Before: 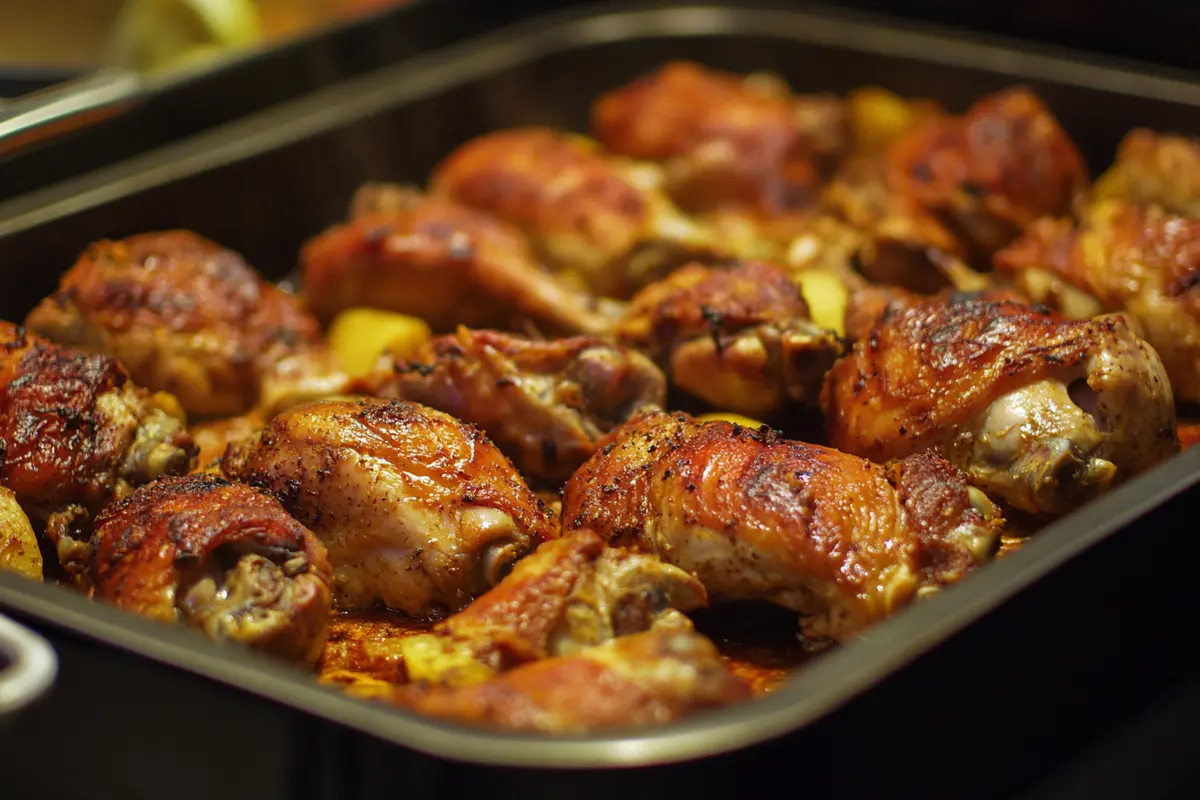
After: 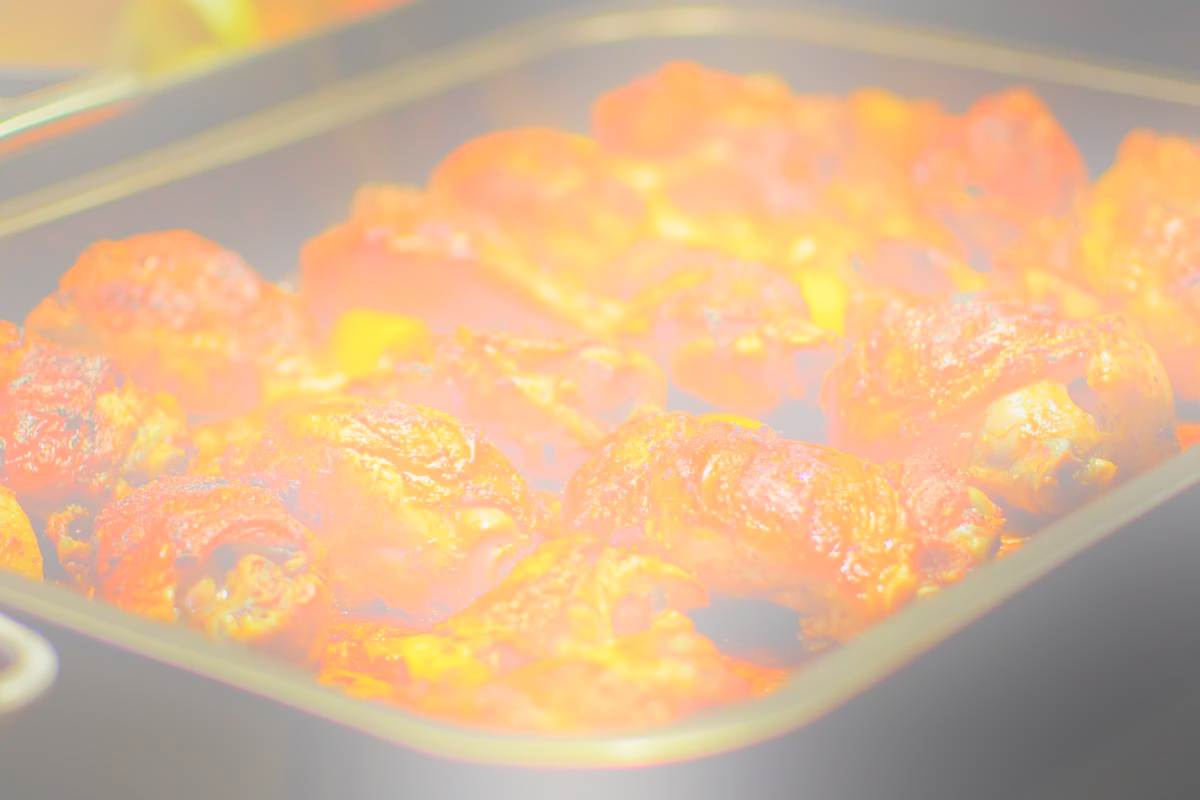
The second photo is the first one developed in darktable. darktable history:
exposure: black level correction 0.001, compensate highlight preservation false
contrast brightness saturation: contrast -0.28
bloom: size 25%, threshold 5%, strength 90%
